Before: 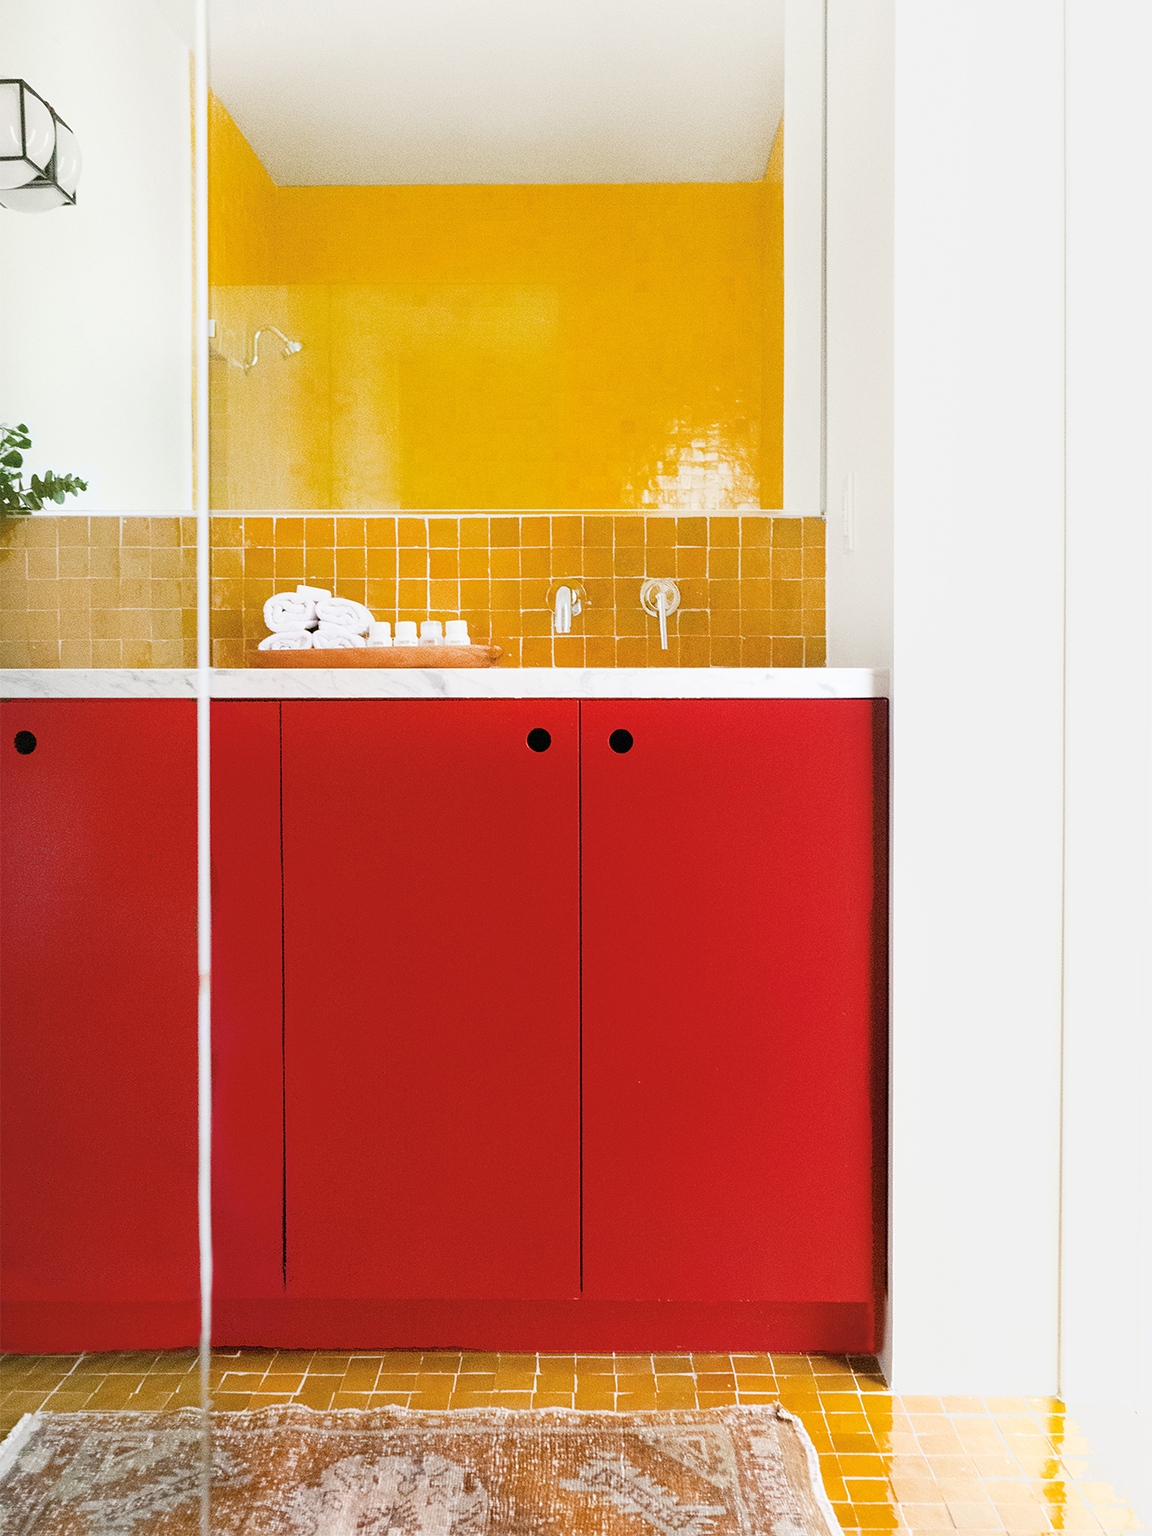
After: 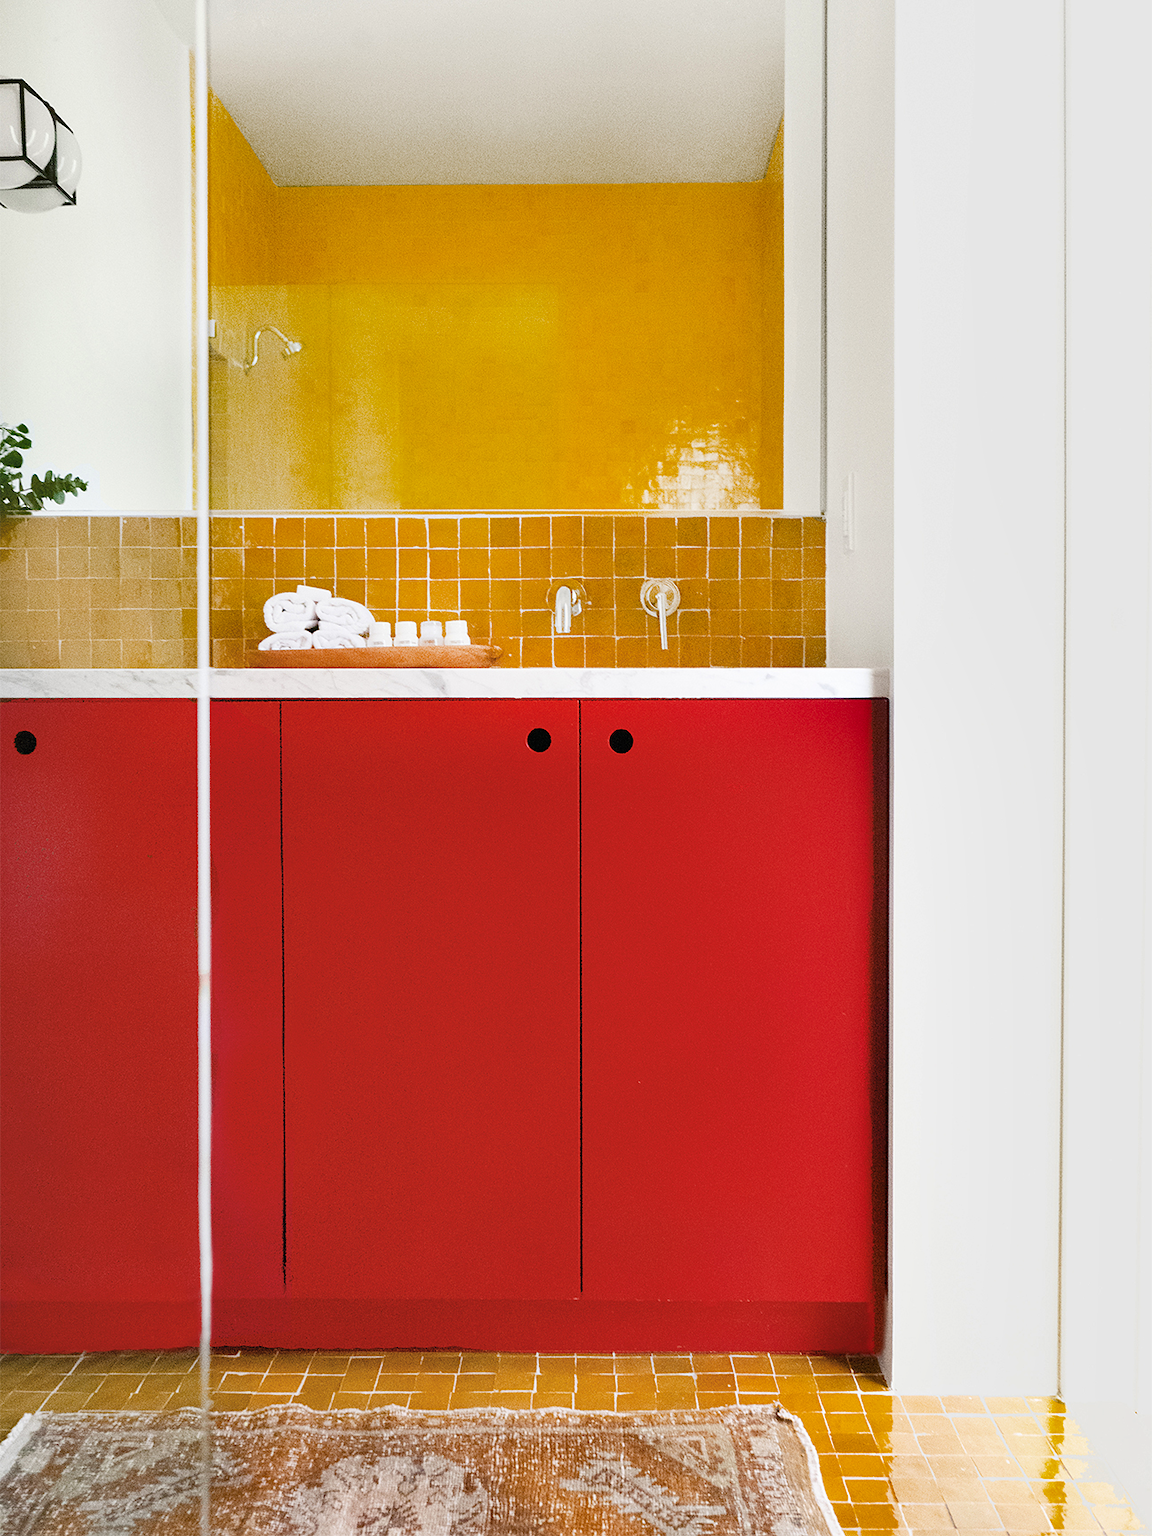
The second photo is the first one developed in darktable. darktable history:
shadows and highlights: low approximation 0.01, soften with gaussian
